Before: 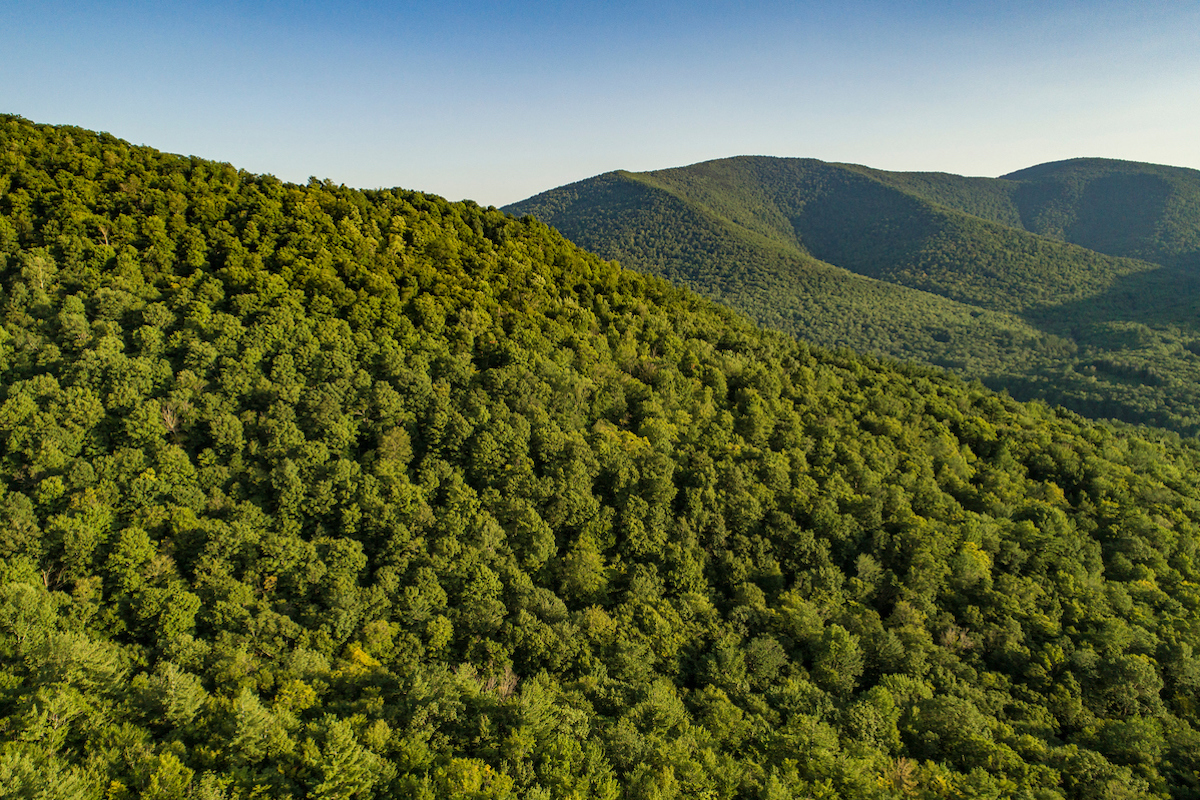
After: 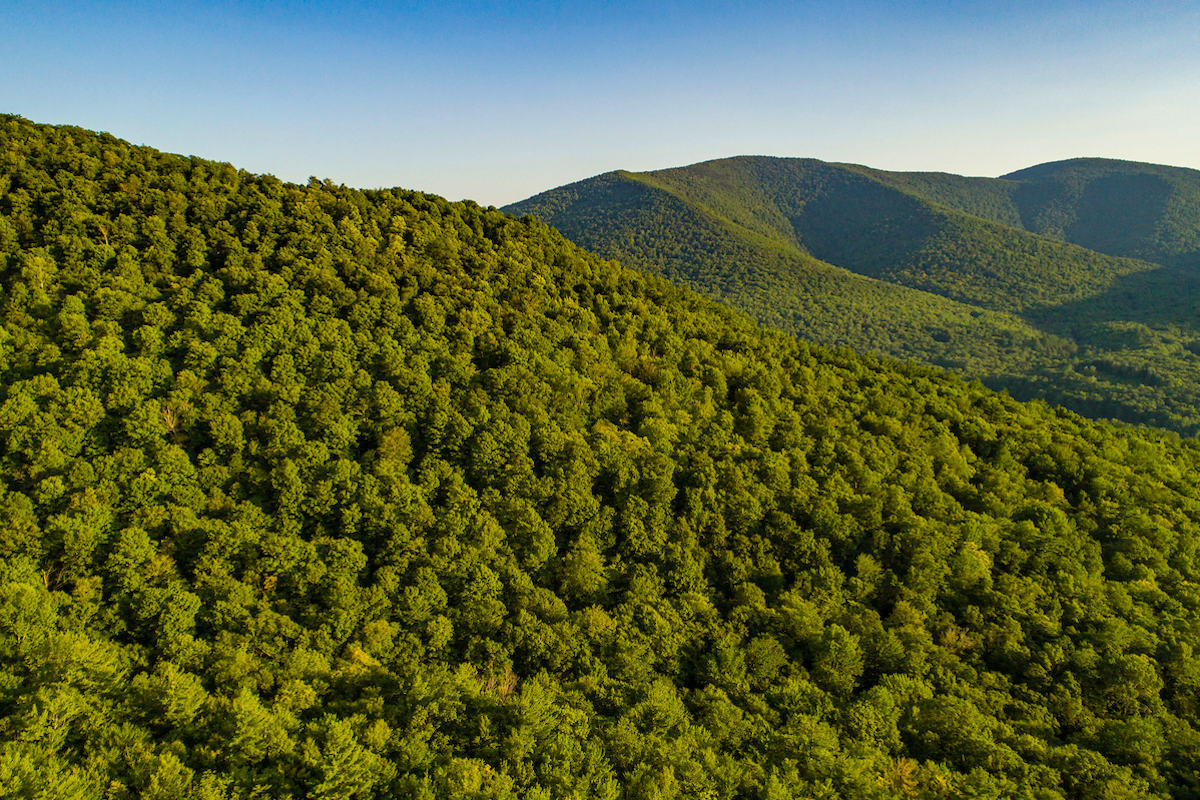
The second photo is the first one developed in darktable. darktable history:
color balance rgb: shadows lift › chroma 2.058%, shadows lift › hue 49.88°, highlights gain › chroma 0.132%, highlights gain › hue 332.21°, perceptual saturation grading › global saturation 30.037%, global vibrance 10.873%
